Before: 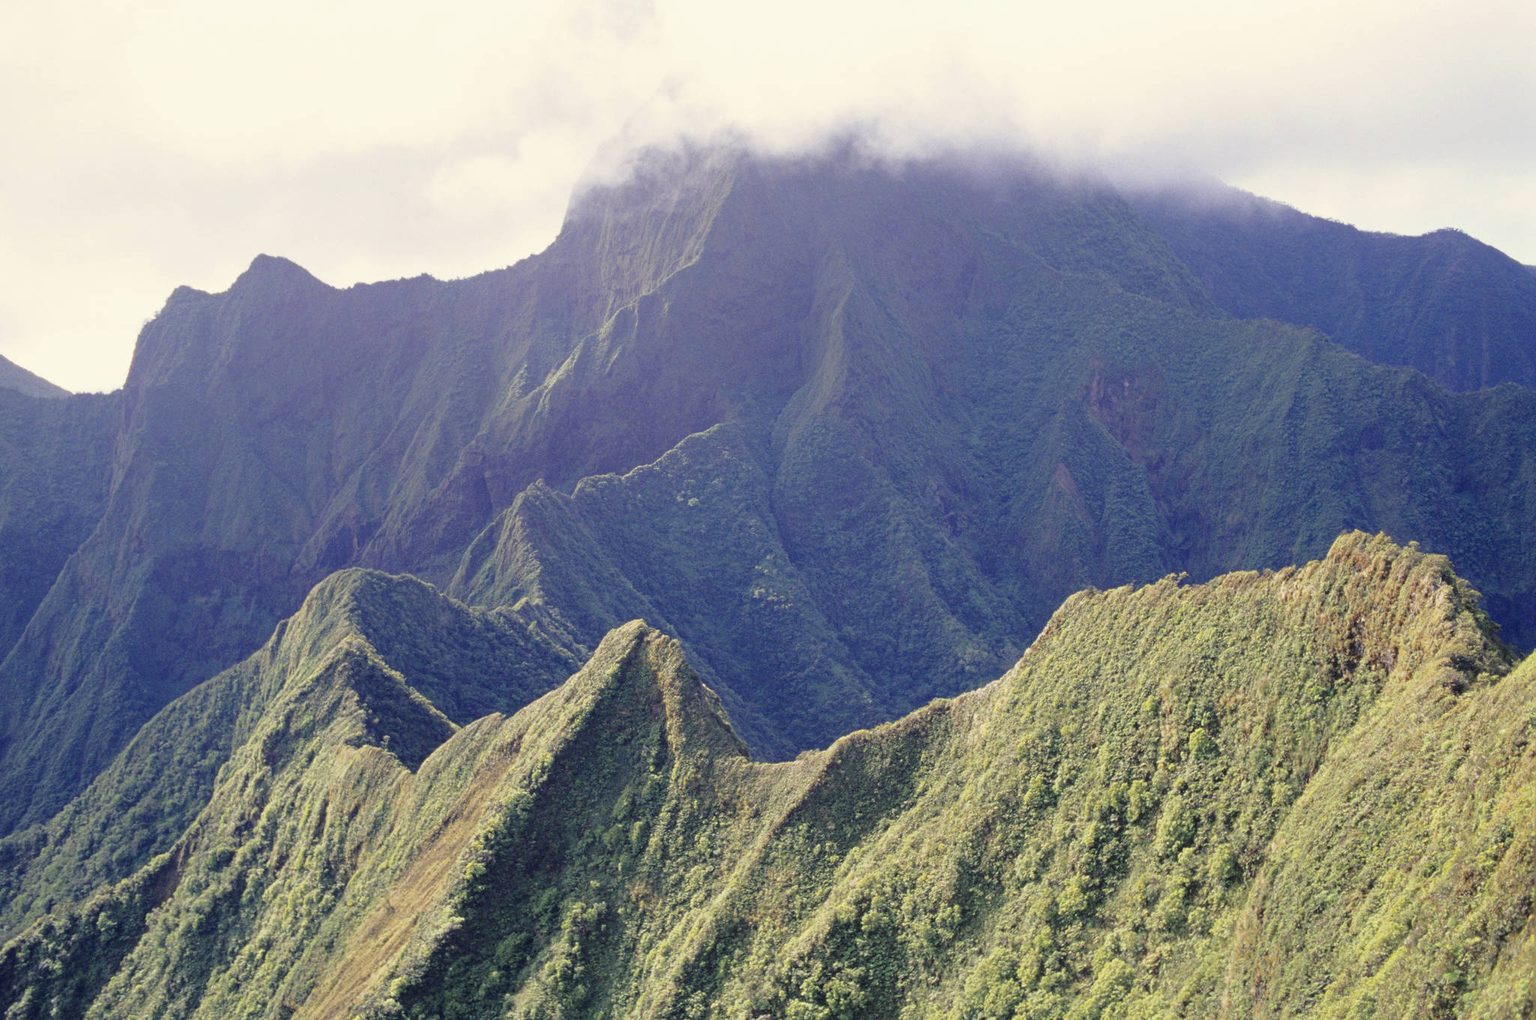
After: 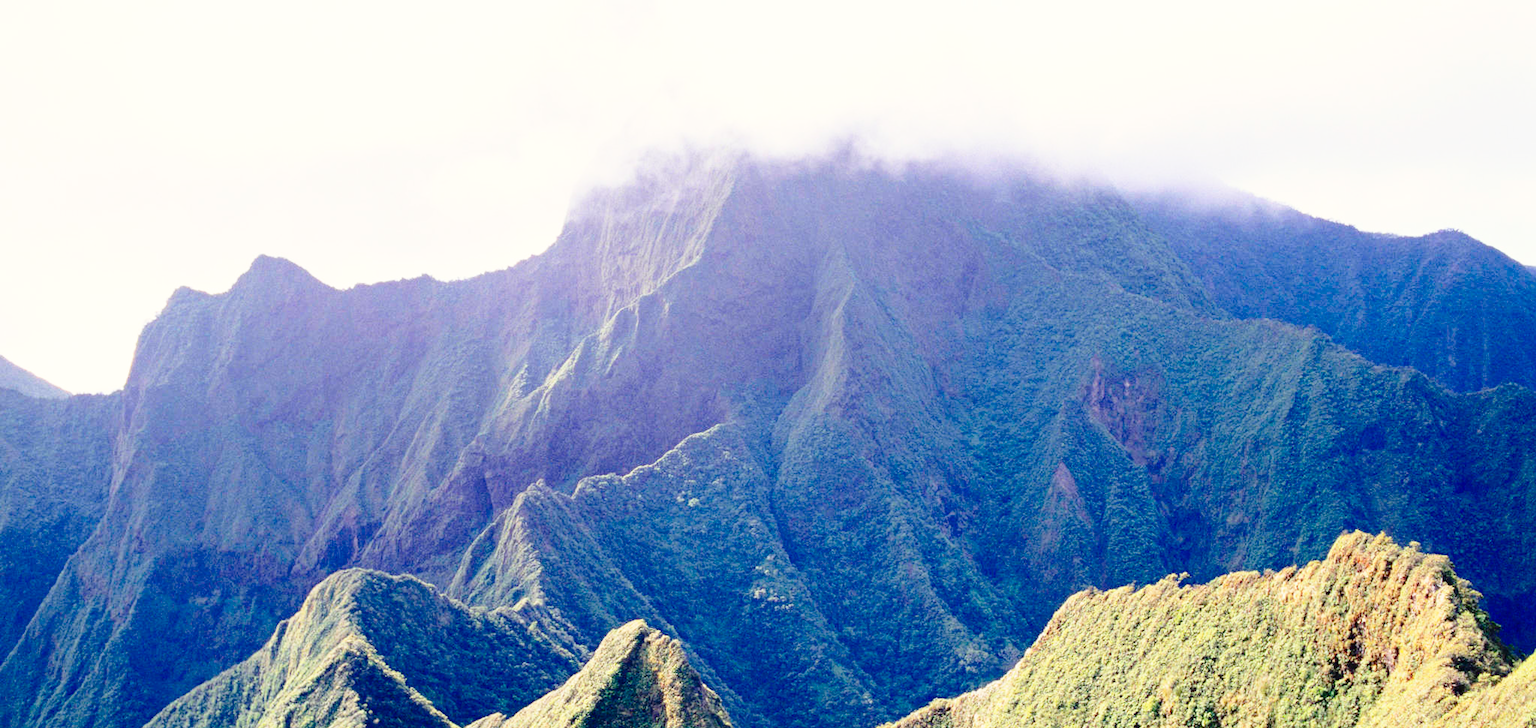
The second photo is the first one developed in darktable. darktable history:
contrast brightness saturation: contrast 0.19, brightness -0.11, saturation 0.21
crop: bottom 28.576%
base curve: curves: ch0 [(0, 0) (0.028, 0.03) (0.121, 0.232) (0.46, 0.748) (0.859, 0.968) (1, 1)], preserve colors none
